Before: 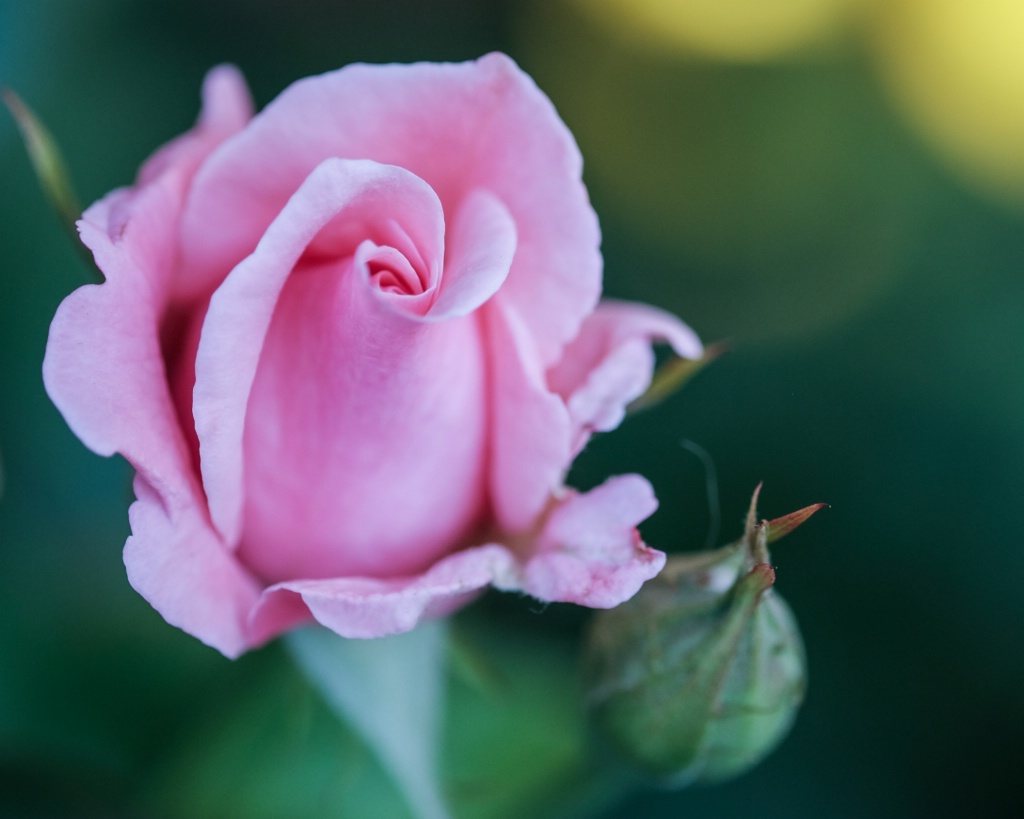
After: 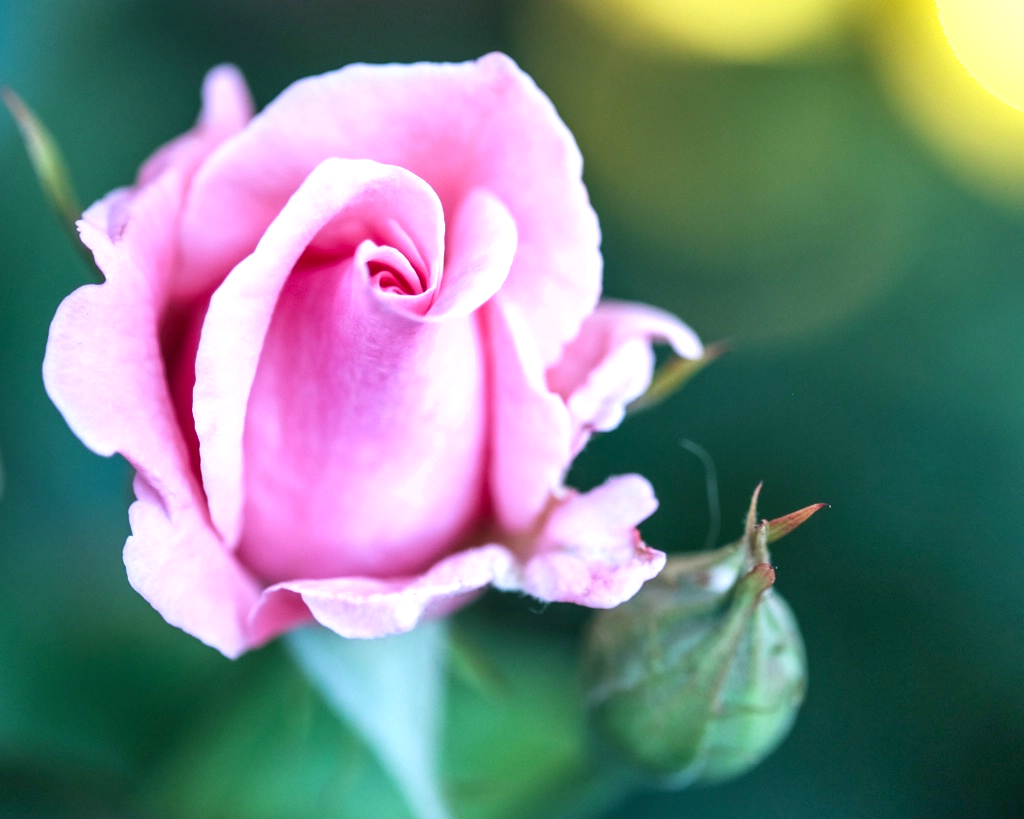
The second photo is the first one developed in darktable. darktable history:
shadows and highlights: low approximation 0.01, soften with gaussian
exposure: exposure 1 EV, compensate highlight preservation false
